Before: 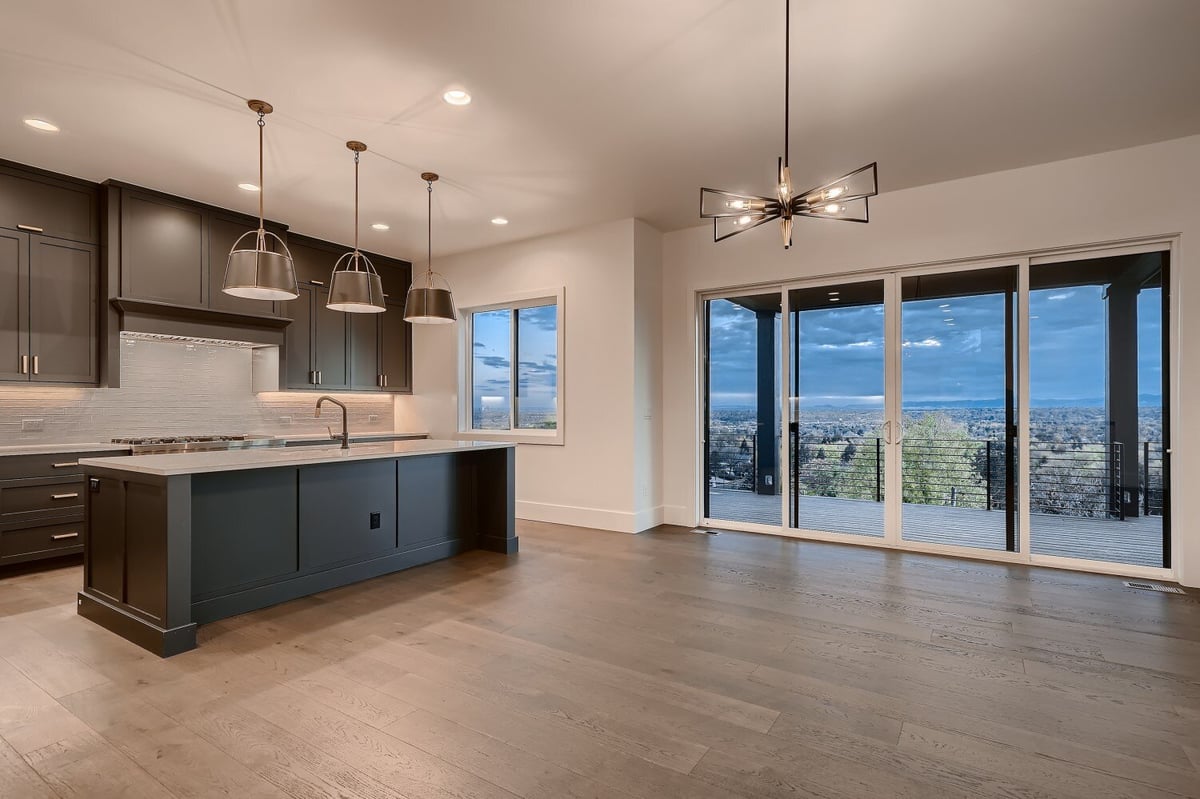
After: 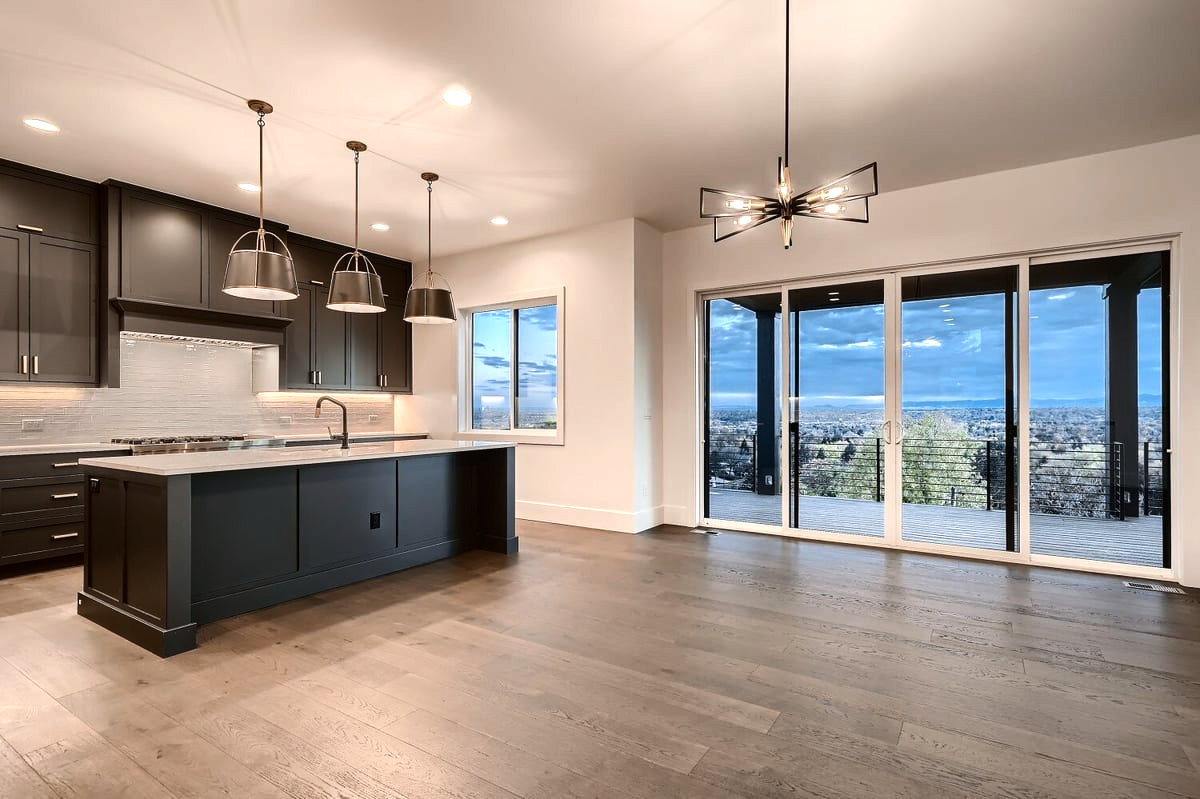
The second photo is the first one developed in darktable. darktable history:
color balance: mode lift, gamma, gain (sRGB)
tone equalizer: -8 EV -0.75 EV, -7 EV -0.7 EV, -6 EV -0.6 EV, -5 EV -0.4 EV, -3 EV 0.4 EV, -2 EV 0.6 EV, -1 EV 0.7 EV, +0 EV 0.75 EV, edges refinement/feathering 500, mask exposure compensation -1.57 EV, preserve details no
